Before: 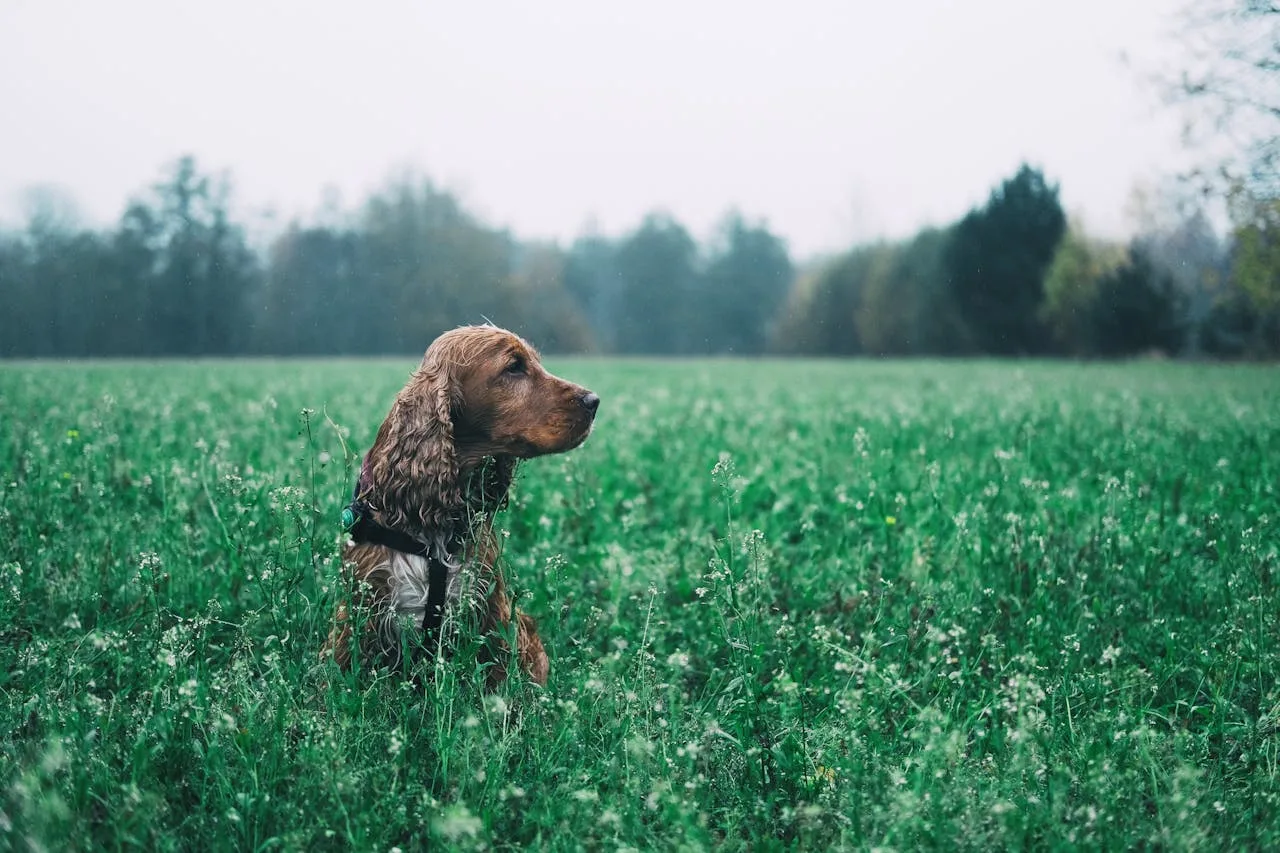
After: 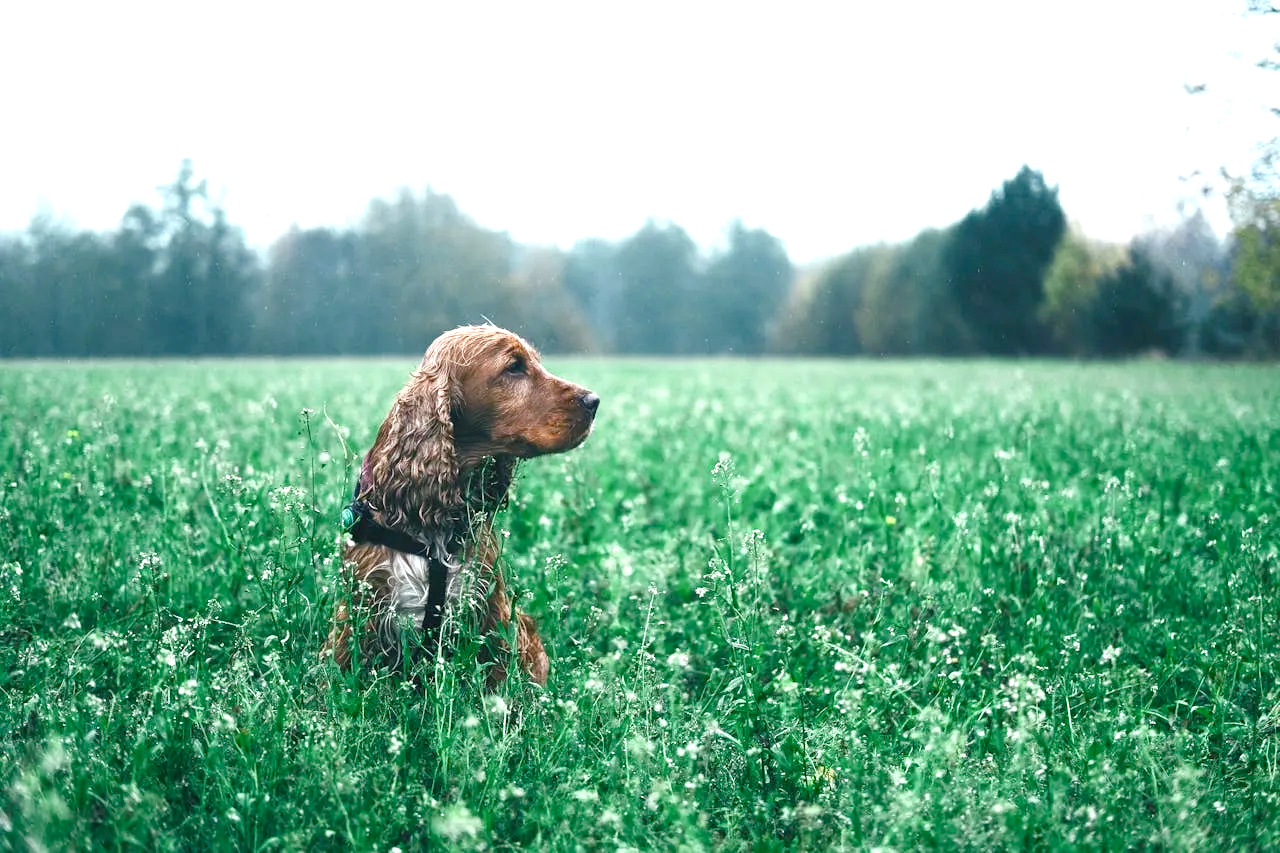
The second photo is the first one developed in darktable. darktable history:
exposure: black level correction 0, exposure 0.899 EV, compensate highlight preservation false
color balance rgb: shadows lift › chroma 2.022%, shadows lift › hue 222.26°, power › luminance -3.643%, power › chroma 0.576%, power › hue 40.92°, perceptual saturation grading › global saturation 20%, perceptual saturation grading › highlights -50.546%, perceptual saturation grading › shadows 30.769%, global vibrance 20%
